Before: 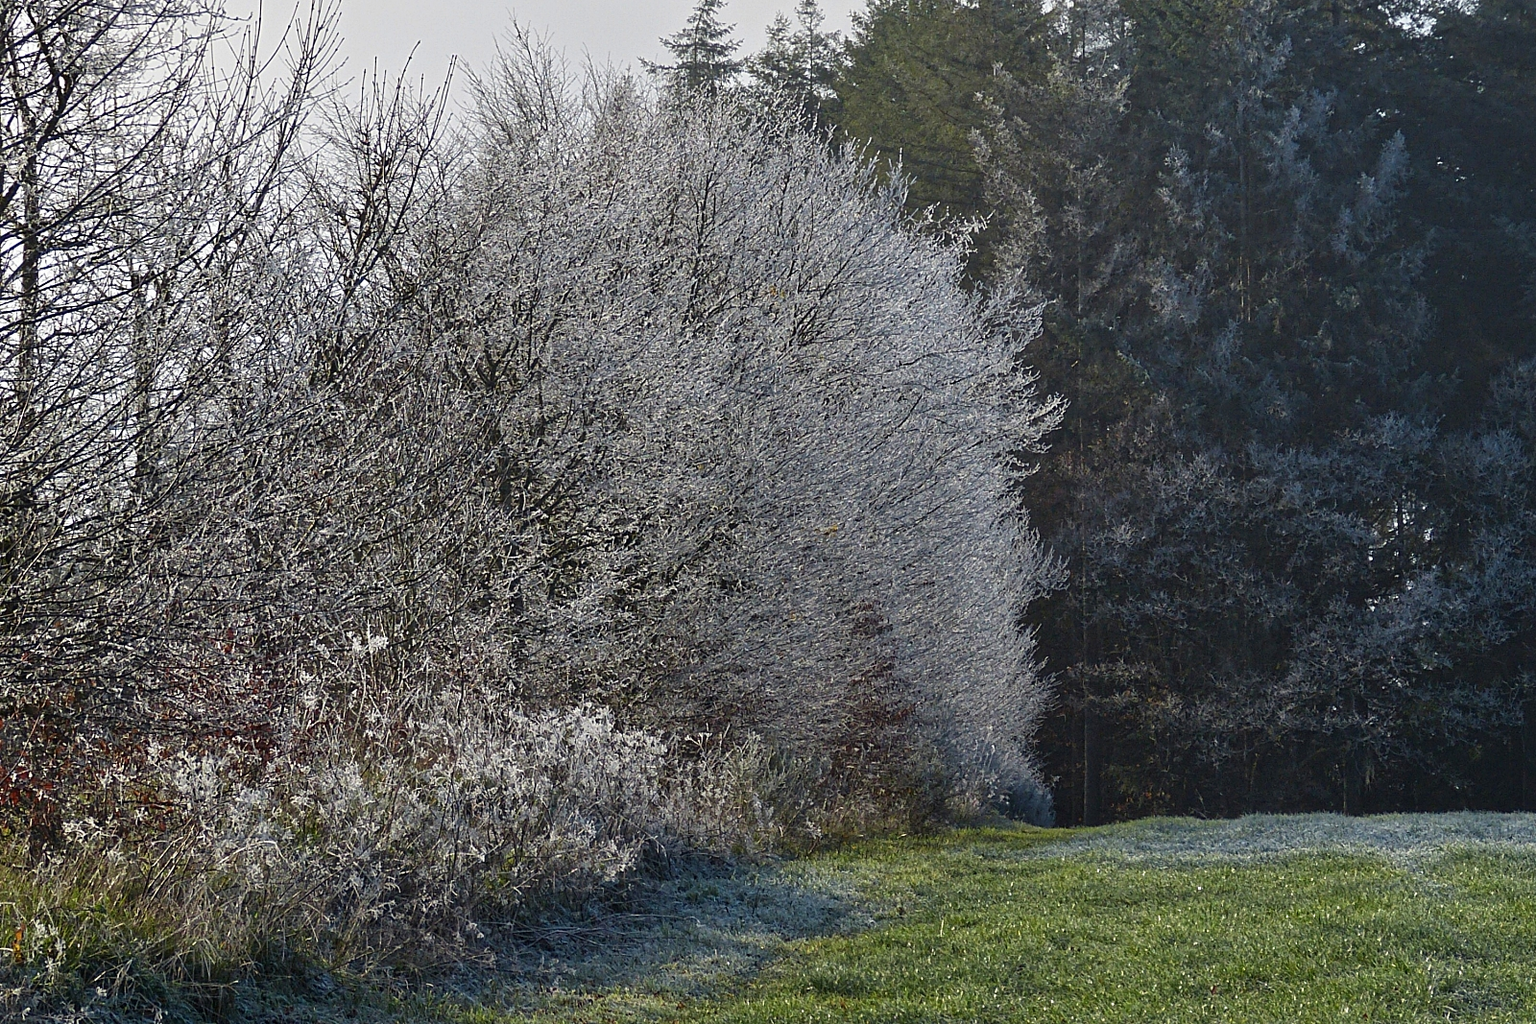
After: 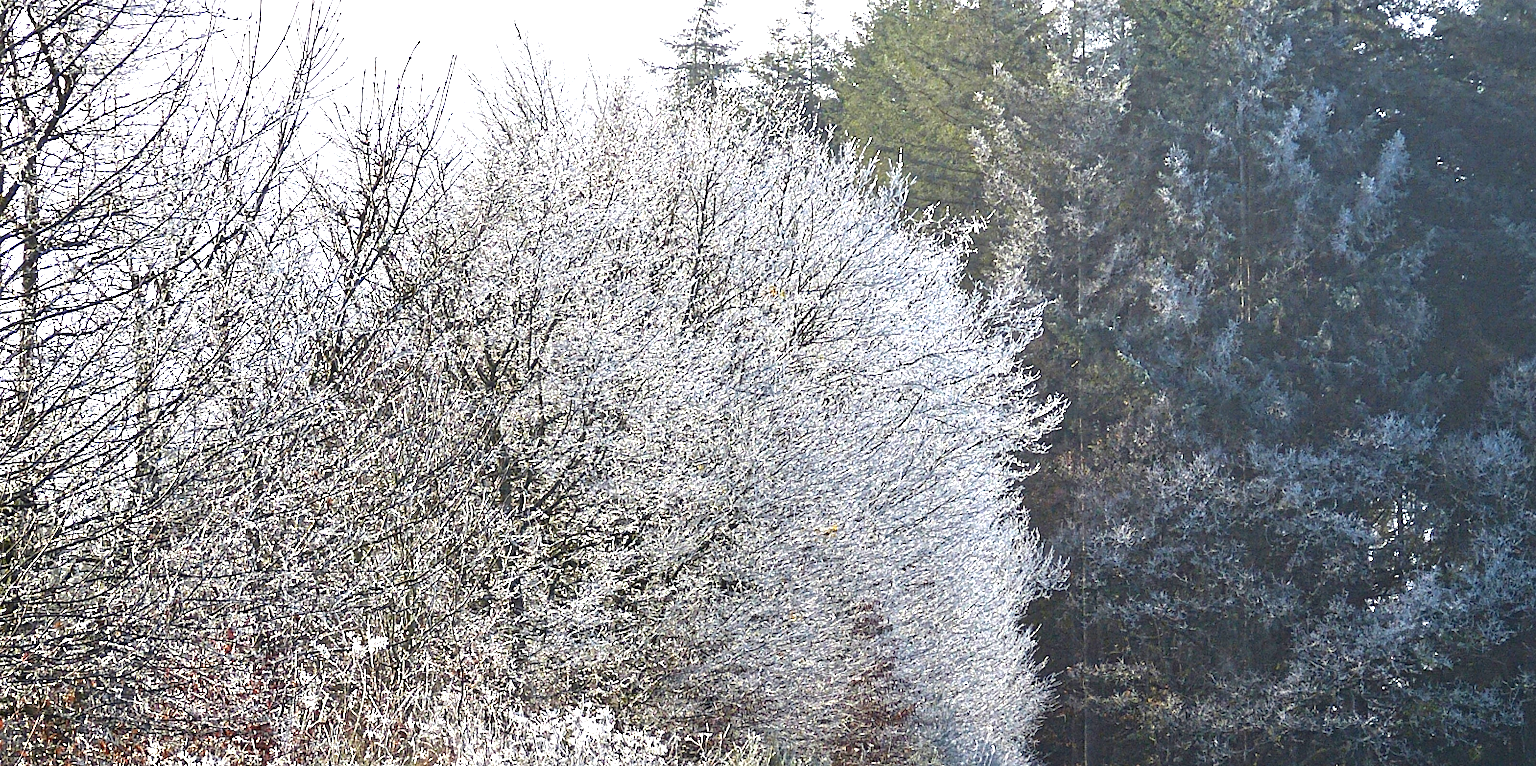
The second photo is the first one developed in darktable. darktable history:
exposure: black level correction 0.001, exposure 1.05 EV, compensate exposure bias true, compensate highlight preservation false
crop: bottom 24.967%
